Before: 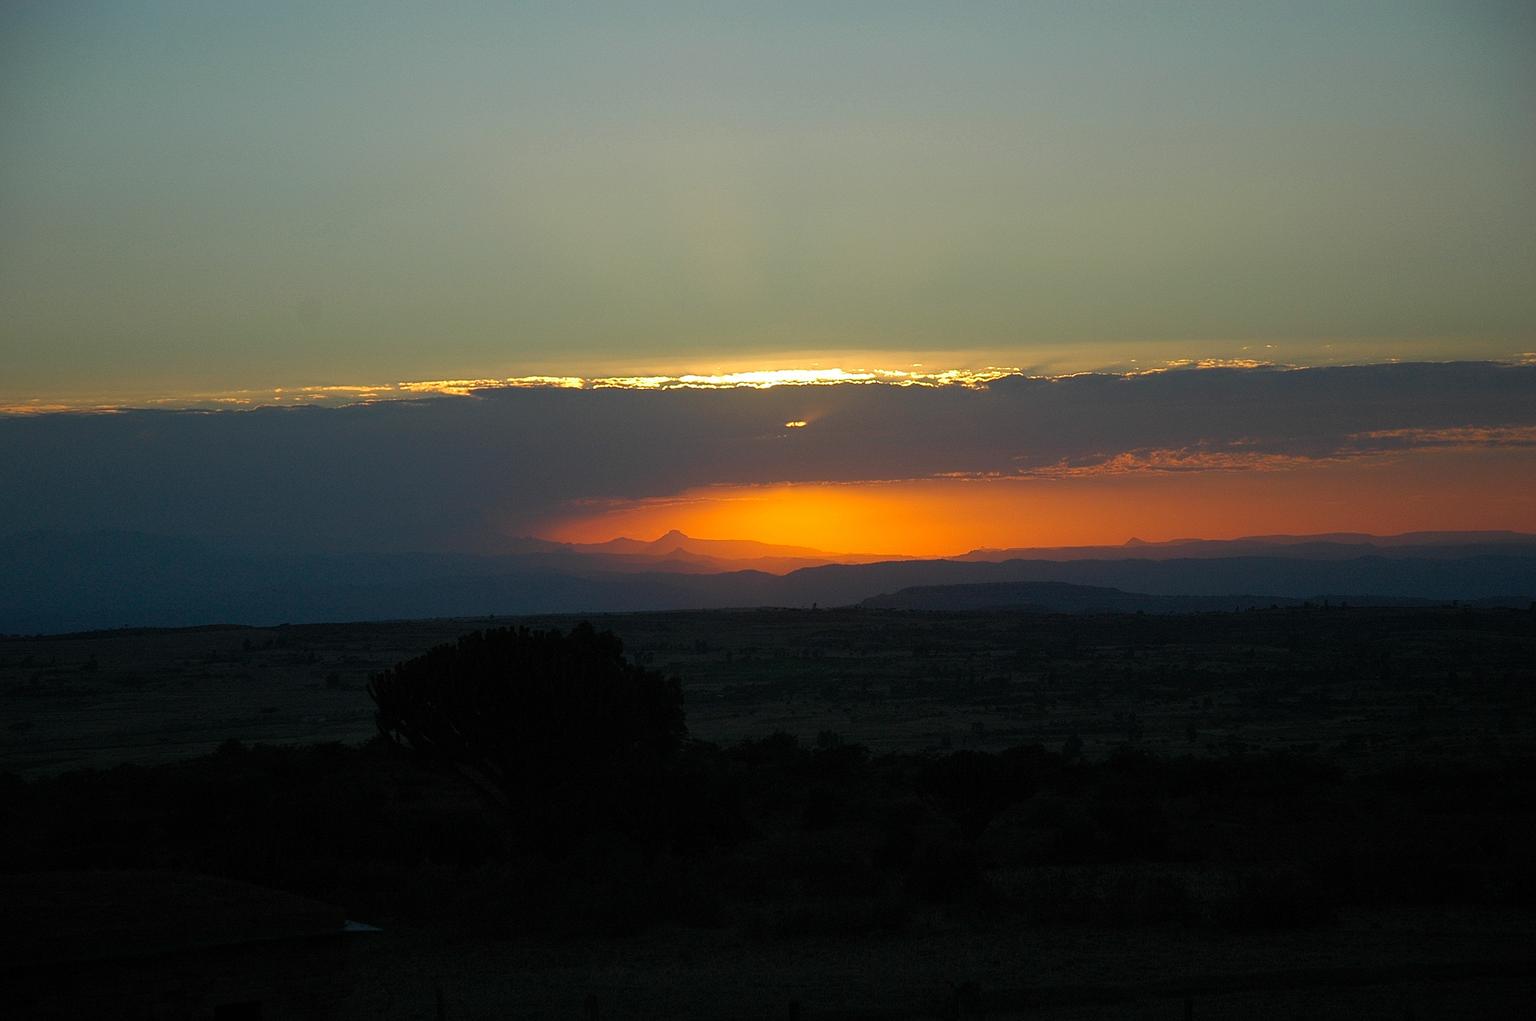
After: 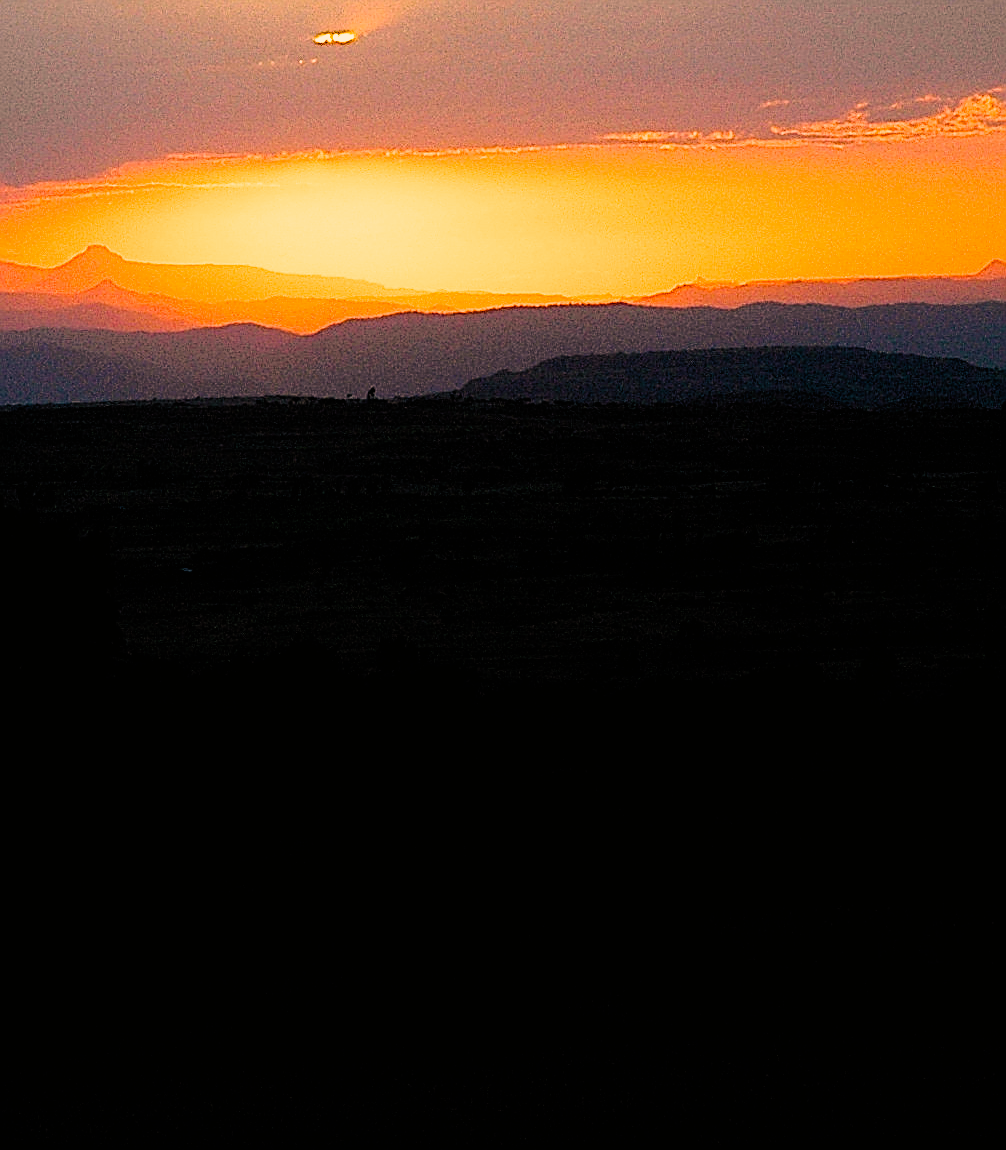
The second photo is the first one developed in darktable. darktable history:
sharpen: amount 0.593
crop: left 40.694%, top 39.67%, right 25.856%, bottom 2.818%
color correction: highlights a* 22.2, highlights b* 22.44
tone curve: curves: ch0 [(0, 0) (0.003, 0.003) (0.011, 0.013) (0.025, 0.029) (0.044, 0.052) (0.069, 0.081) (0.1, 0.116) (0.136, 0.158) (0.177, 0.207) (0.224, 0.268) (0.277, 0.373) (0.335, 0.465) (0.399, 0.565) (0.468, 0.674) (0.543, 0.79) (0.623, 0.853) (0.709, 0.918) (0.801, 0.956) (0.898, 0.977) (1, 1)], color space Lab, independent channels, preserve colors none
filmic rgb: black relative exposure -4.91 EV, white relative exposure 2.83 EV, hardness 3.7, add noise in highlights 0, preserve chrominance no, color science v3 (2019), use custom middle-gray values true, contrast in highlights soft
exposure: black level correction 0, exposure 0.696 EV, compensate highlight preservation false
color balance rgb: perceptual saturation grading › global saturation 20%, perceptual saturation grading › highlights -24.892%, perceptual saturation grading › shadows 49.229%
